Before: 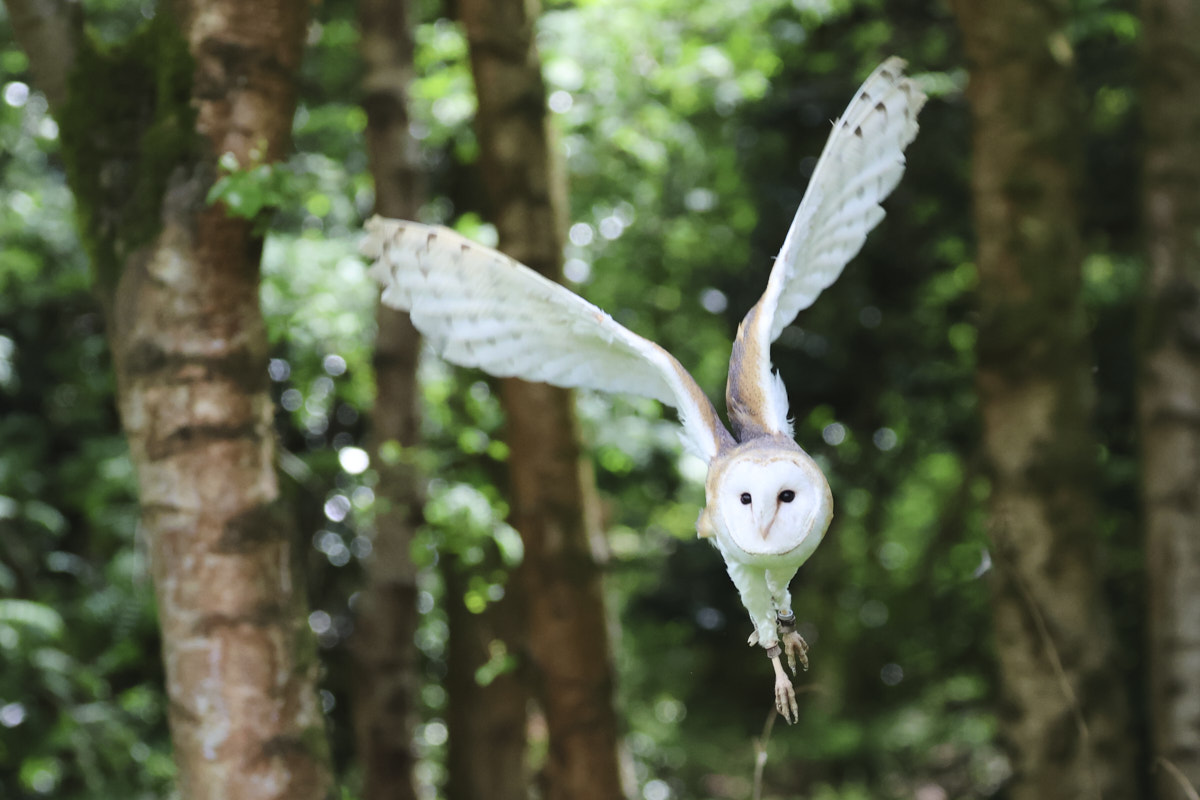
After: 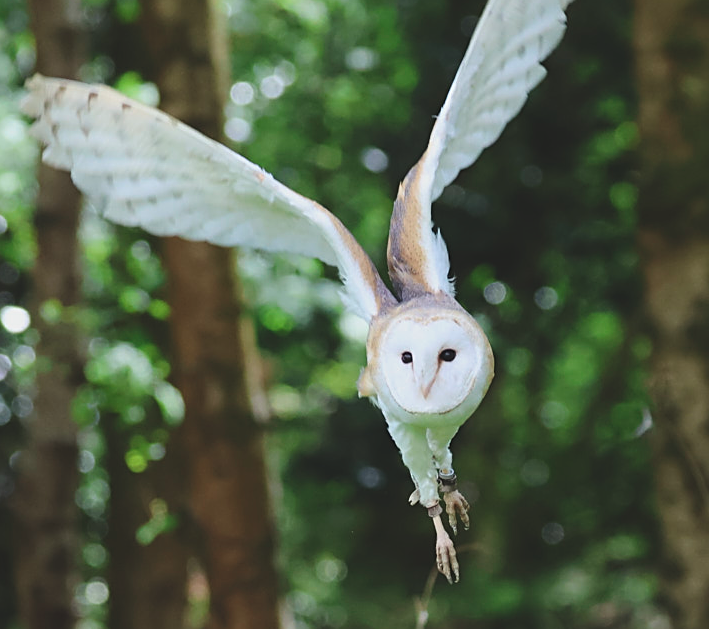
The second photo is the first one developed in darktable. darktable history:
crop and rotate: left 28.256%, top 17.734%, right 12.656%, bottom 3.573%
sharpen: on, module defaults
white balance: emerald 1
contrast brightness saturation: contrast -0.02, brightness -0.01, saturation 0.03
exposure: black level correction -0.014, exposure -0.193 EV, compensate highlight preservation false
